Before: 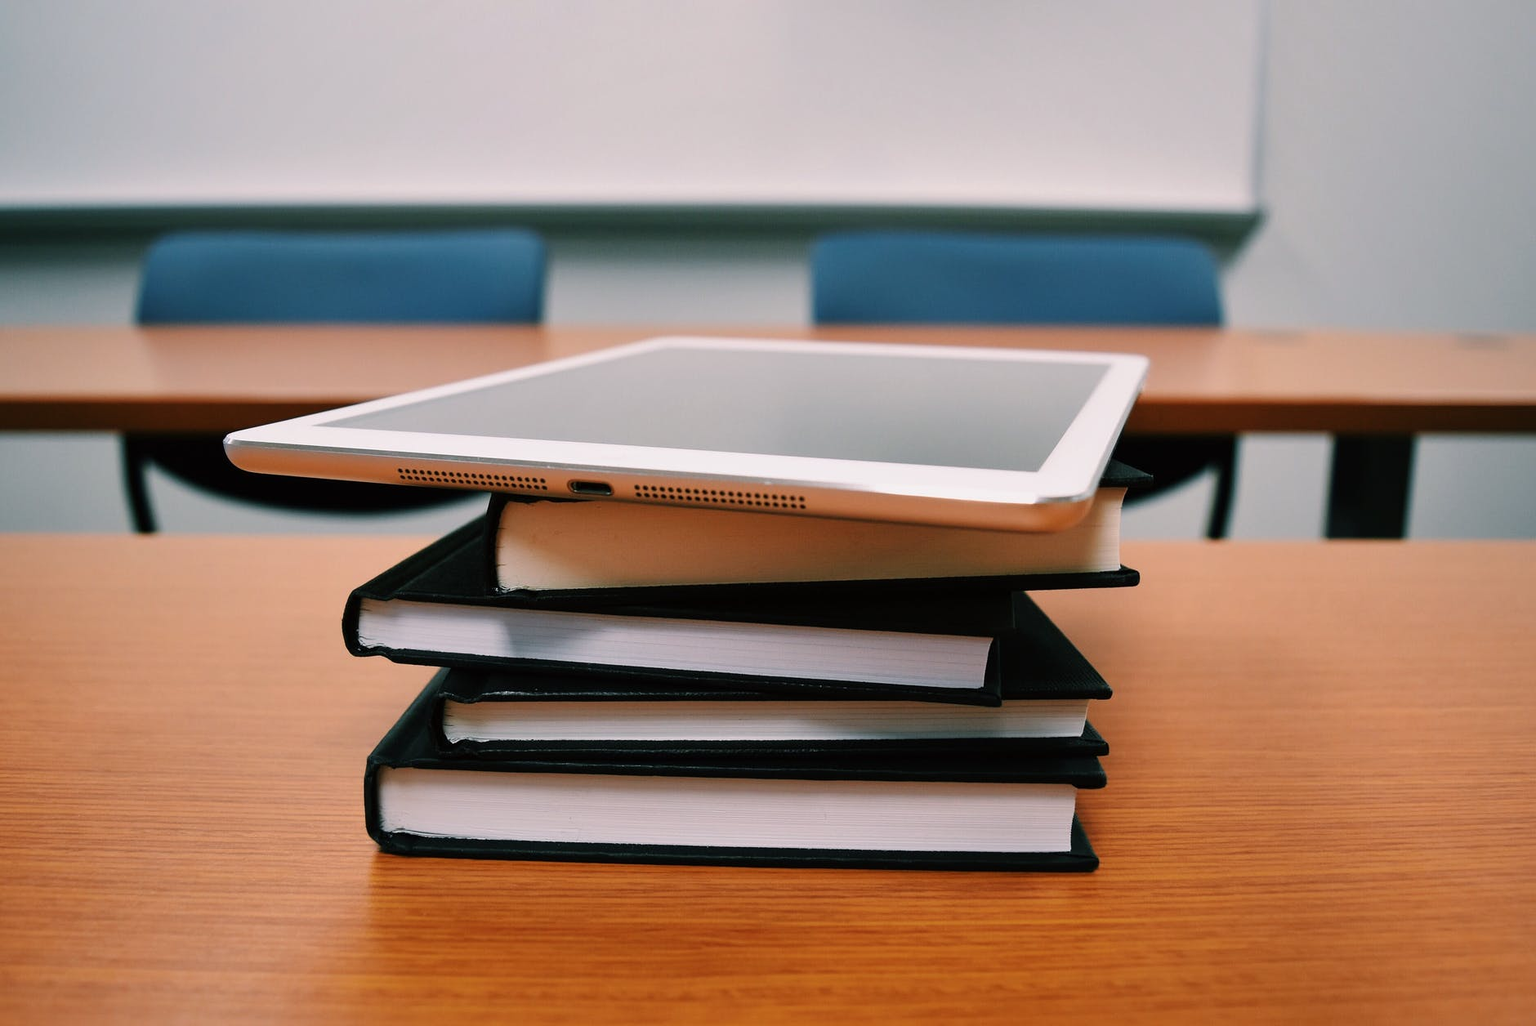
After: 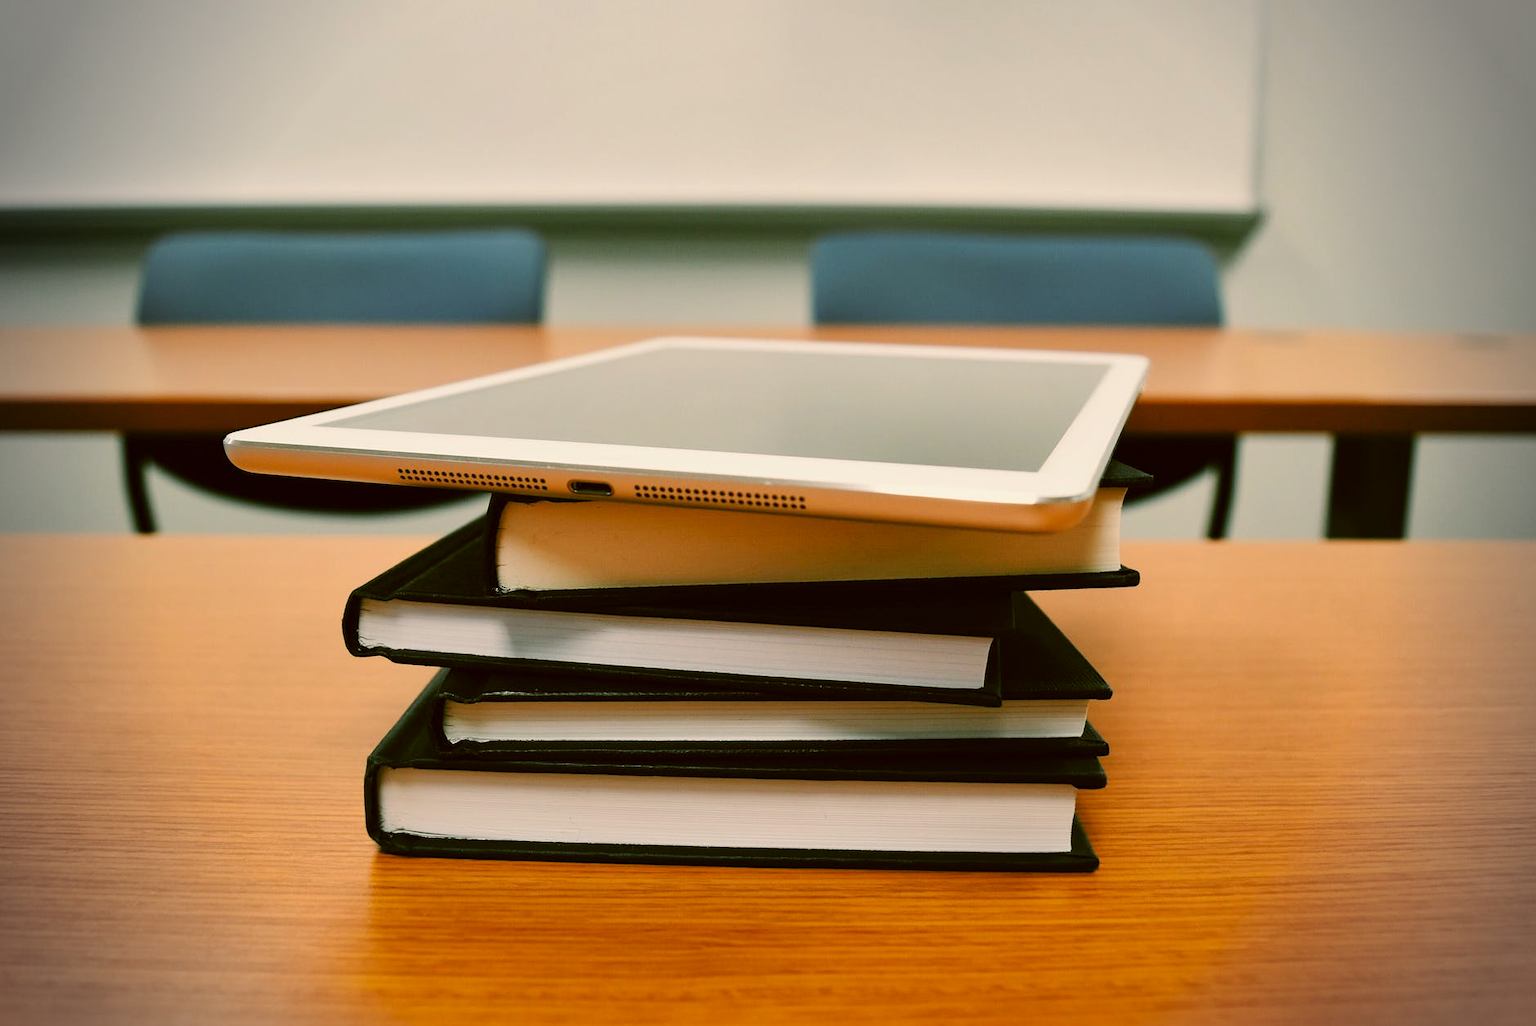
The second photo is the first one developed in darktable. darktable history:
shadows and highlights: shadows 25, highlights -25
color correction: highlights a* -1.43, highlights b* 10.12, shadows a* 0.395, shadows b* 19.35
vignetting: fall-off radius 31.48%, brightness -0.472
tone curve: curves: ch0 [(0, 0) (0.641, 0.691) (1, 1)]
